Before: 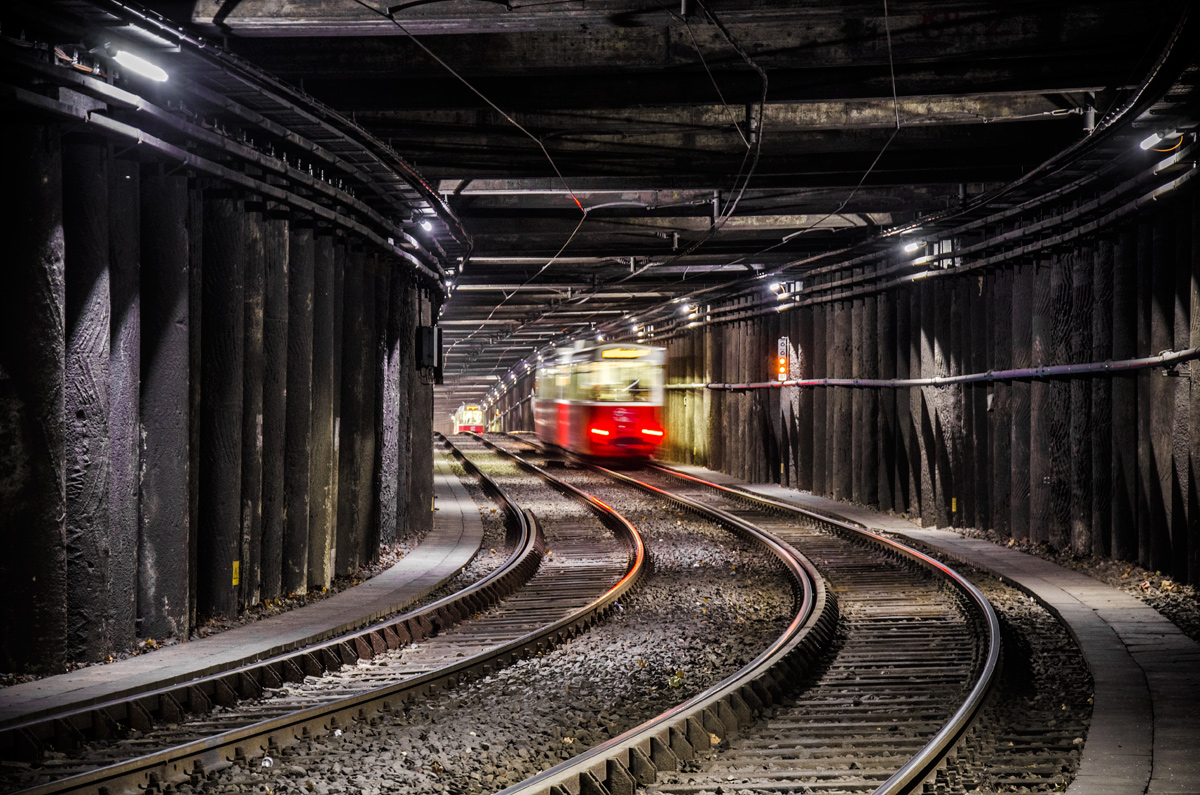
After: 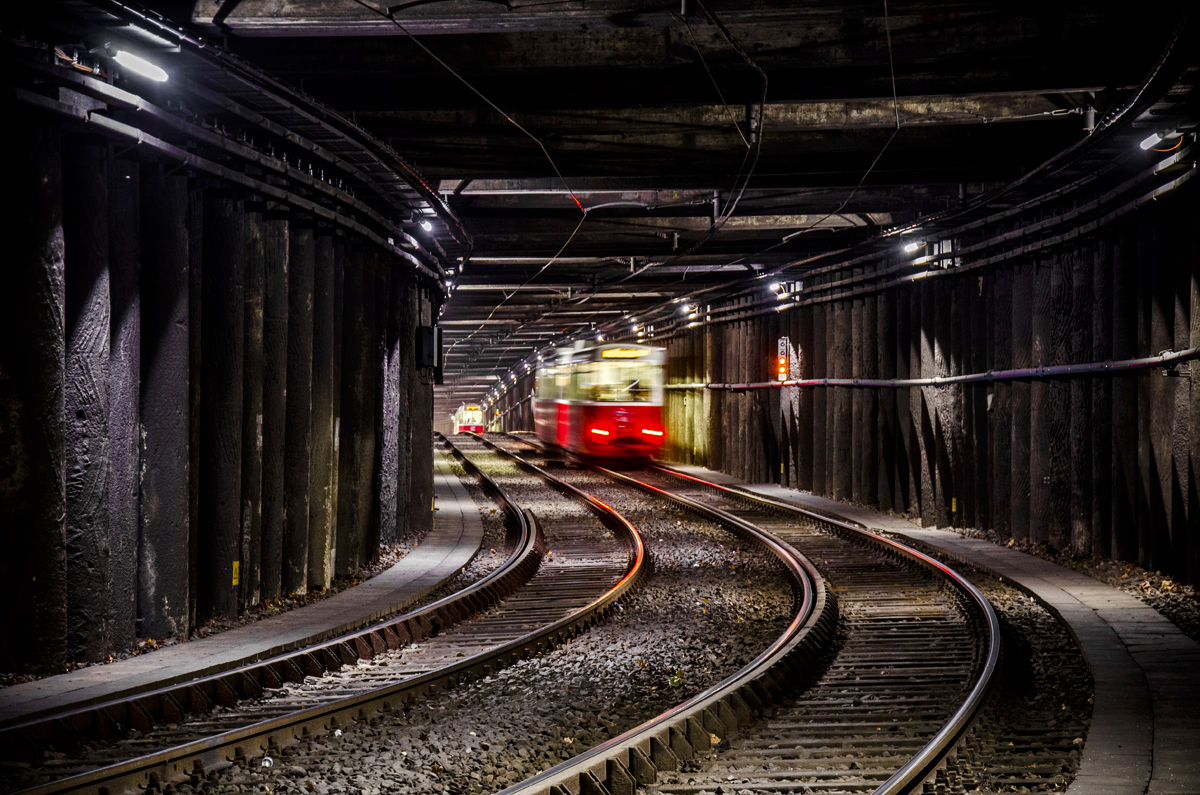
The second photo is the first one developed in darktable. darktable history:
contrast brightness saturation: contrast 0.068, brightness -0.14, saturation 0.108
